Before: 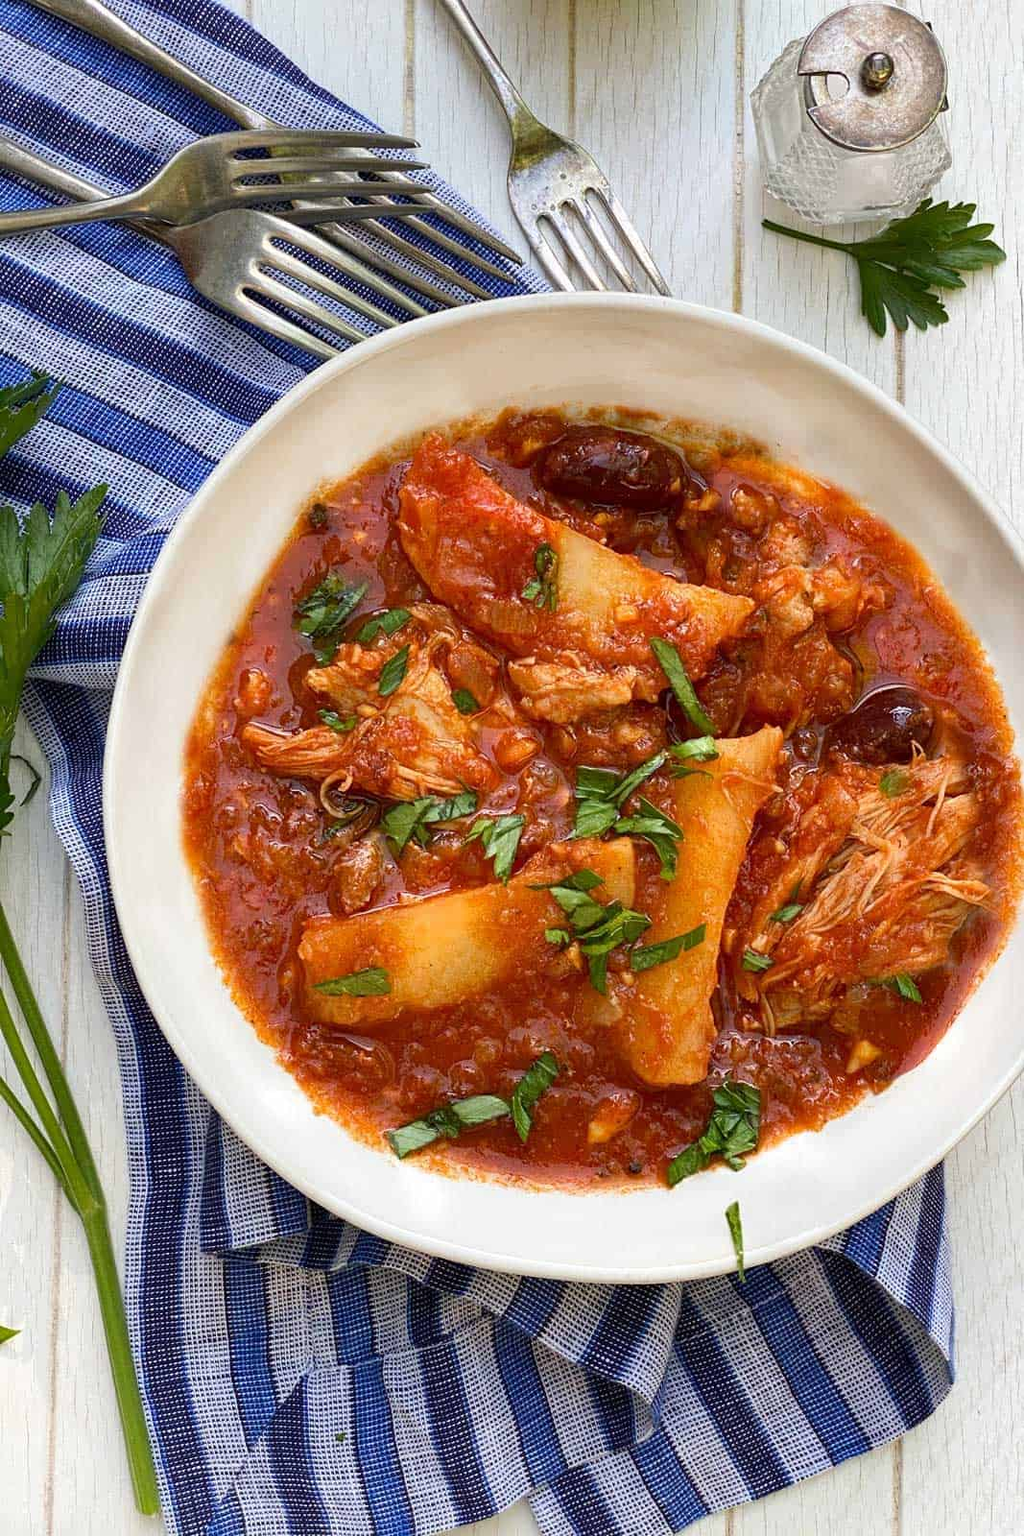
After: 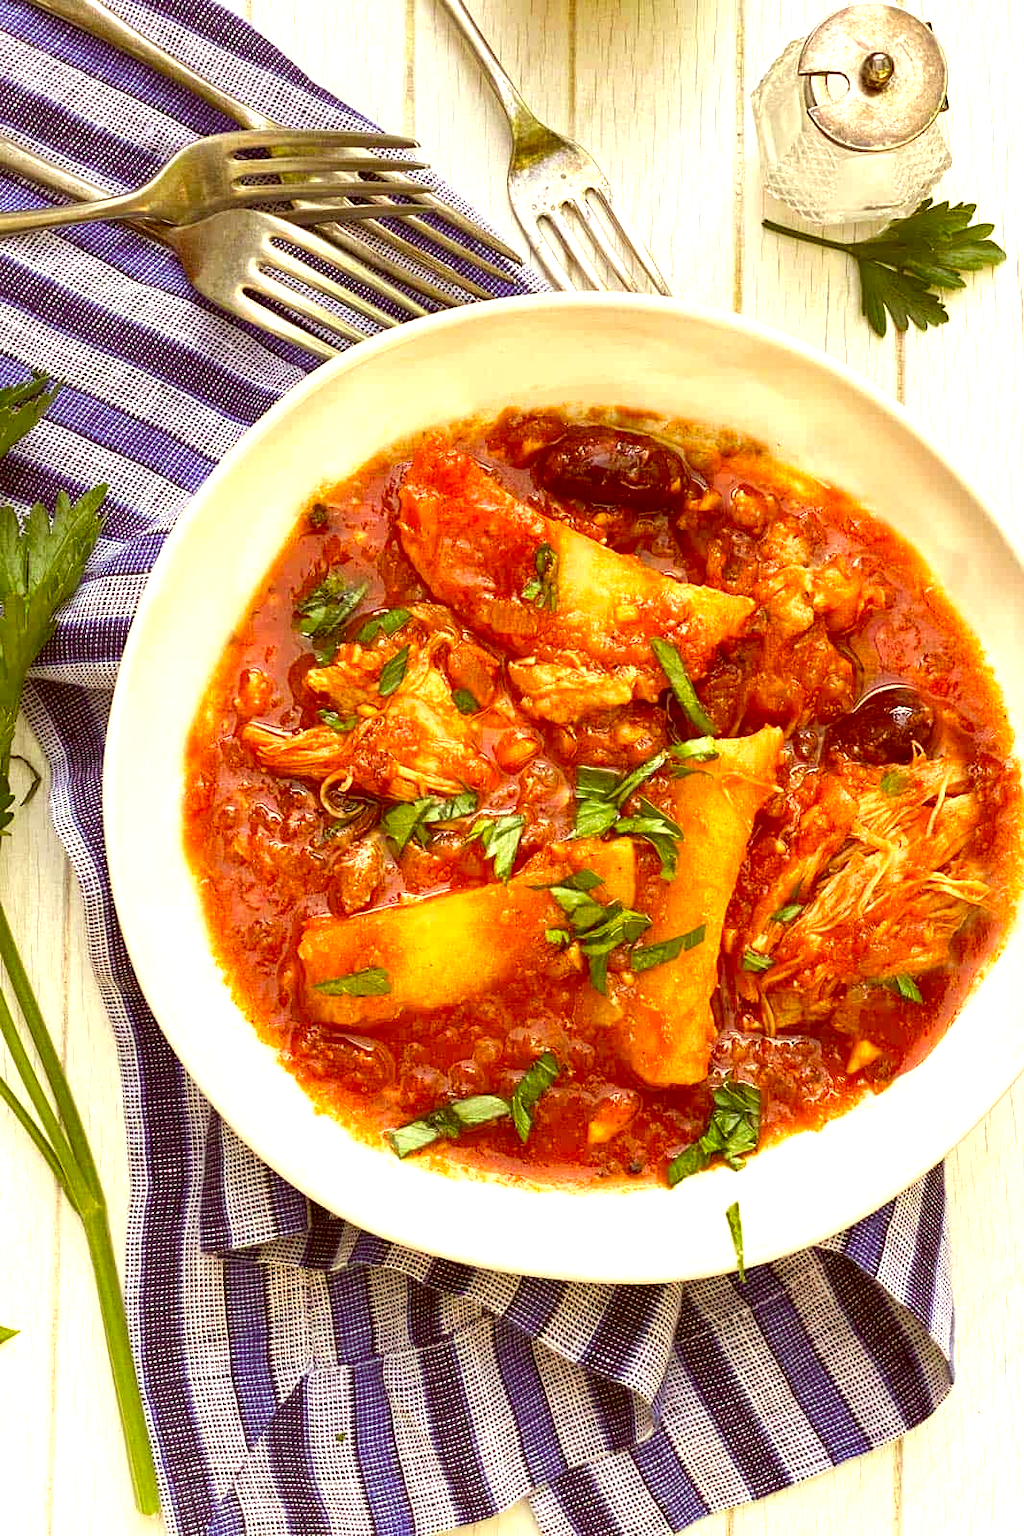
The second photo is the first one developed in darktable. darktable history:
color correction: highlights a* 1.12, highlights b* 24.26, shadows a* 15.58, shadows b* 24.26
exposure: black level correction 0, exposure 0.9 EV, compensate highlight preservation false
